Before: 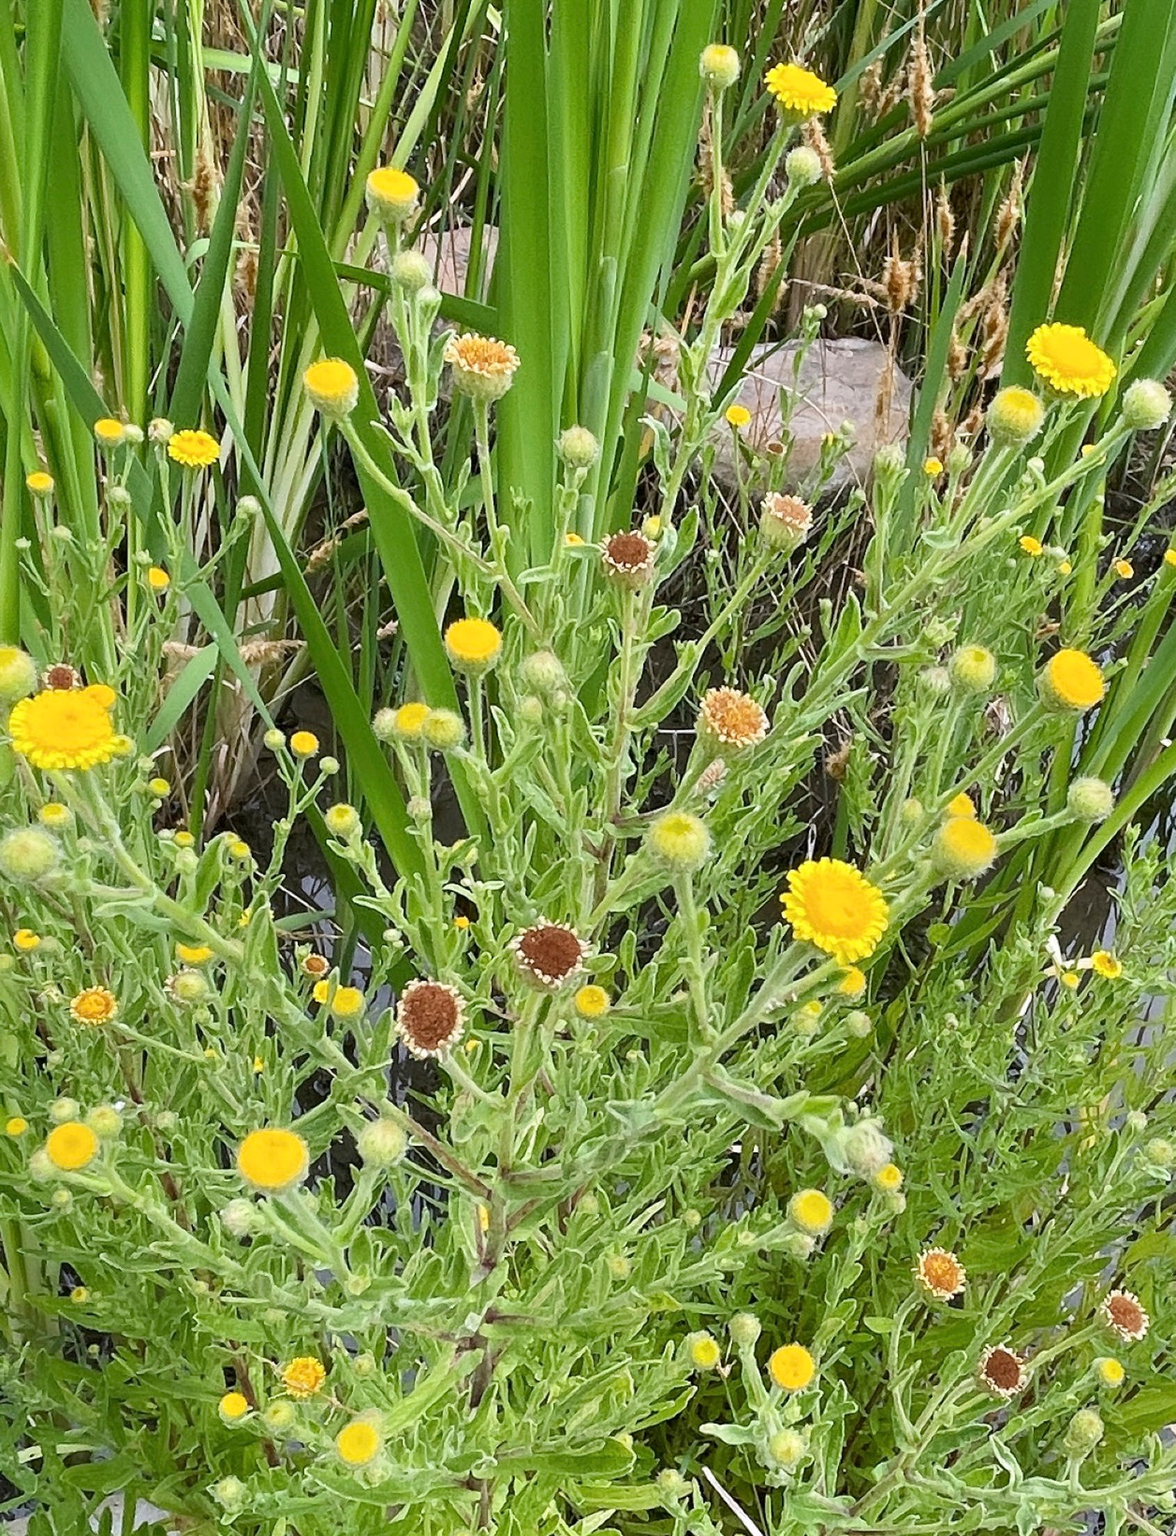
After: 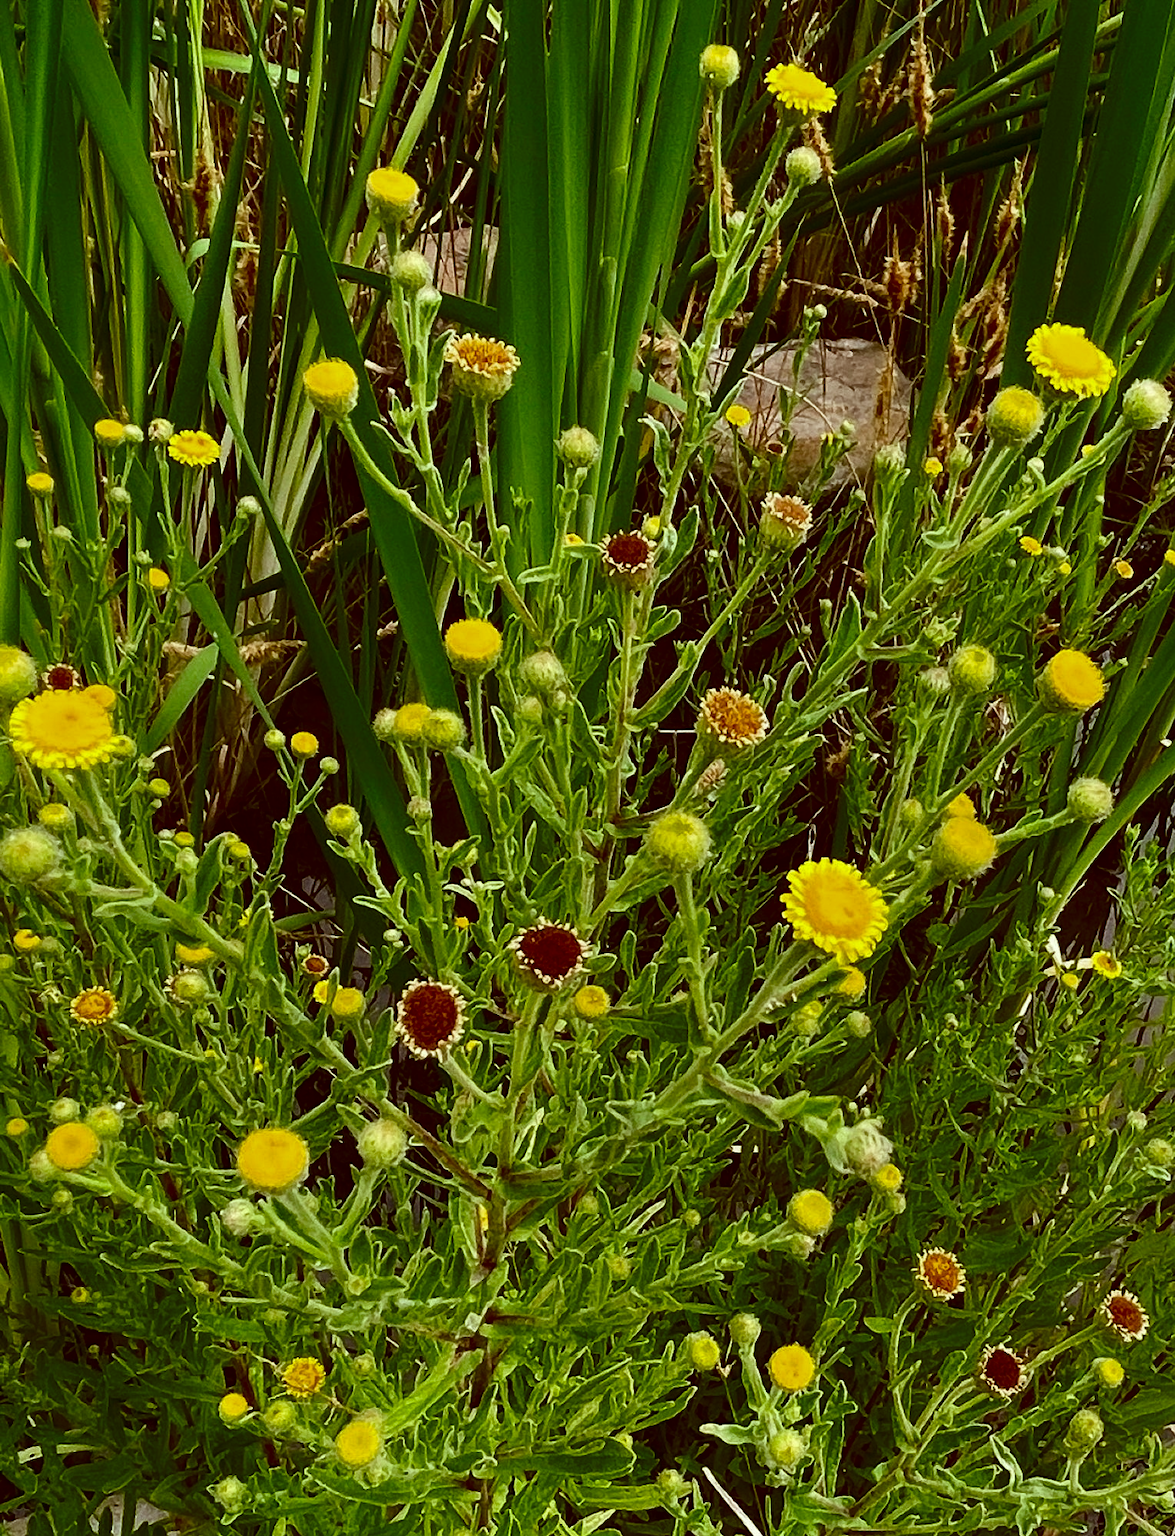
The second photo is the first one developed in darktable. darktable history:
color correction: highlights a* -5.42, highlights b* 9.8, shadows a* 9.37, shadows b* 24.8
contrast brightness saturation: contrast 0.094, brightness -0.609, saturation 0.17
